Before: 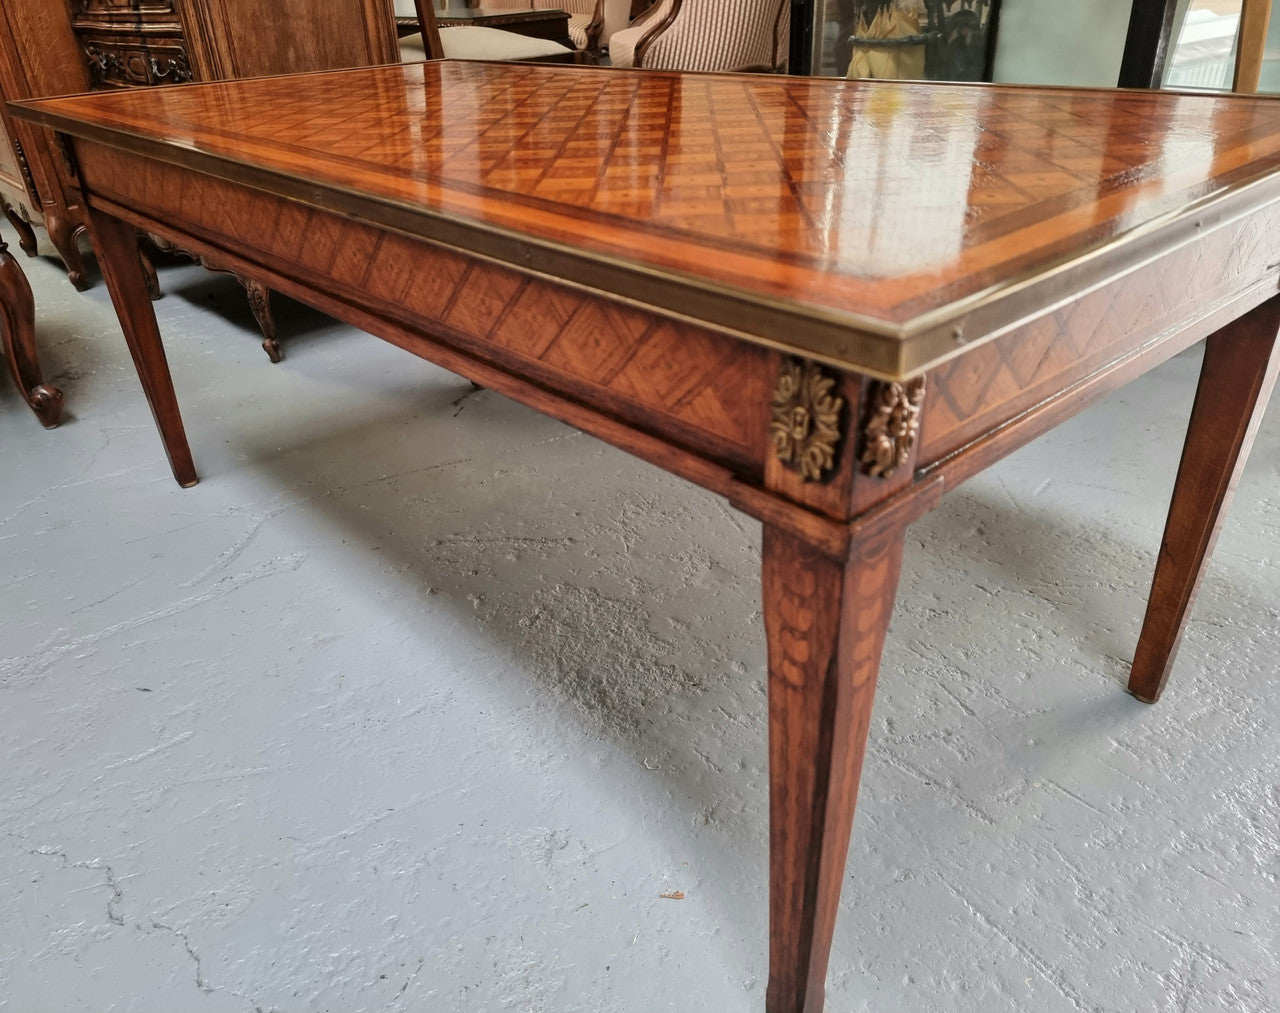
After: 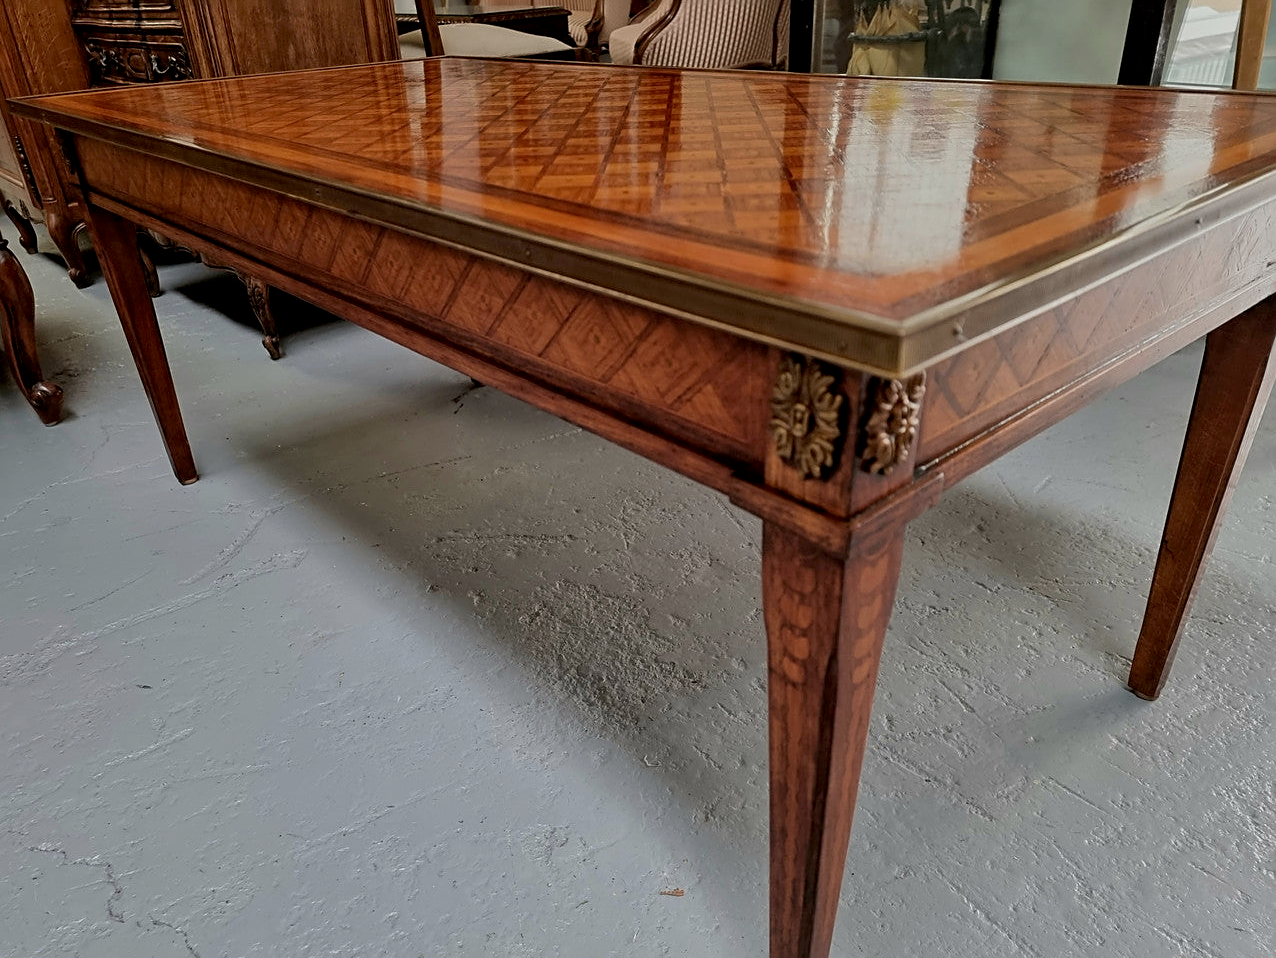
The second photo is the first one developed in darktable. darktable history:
sharpen: on, module defaults
exposure: black level correction 0.009, exposure -0.611 EV, compensate exposure bias true, compensate highlight preservation false
crop: top 0.303%, right 0.261%, bottom 5.095%
